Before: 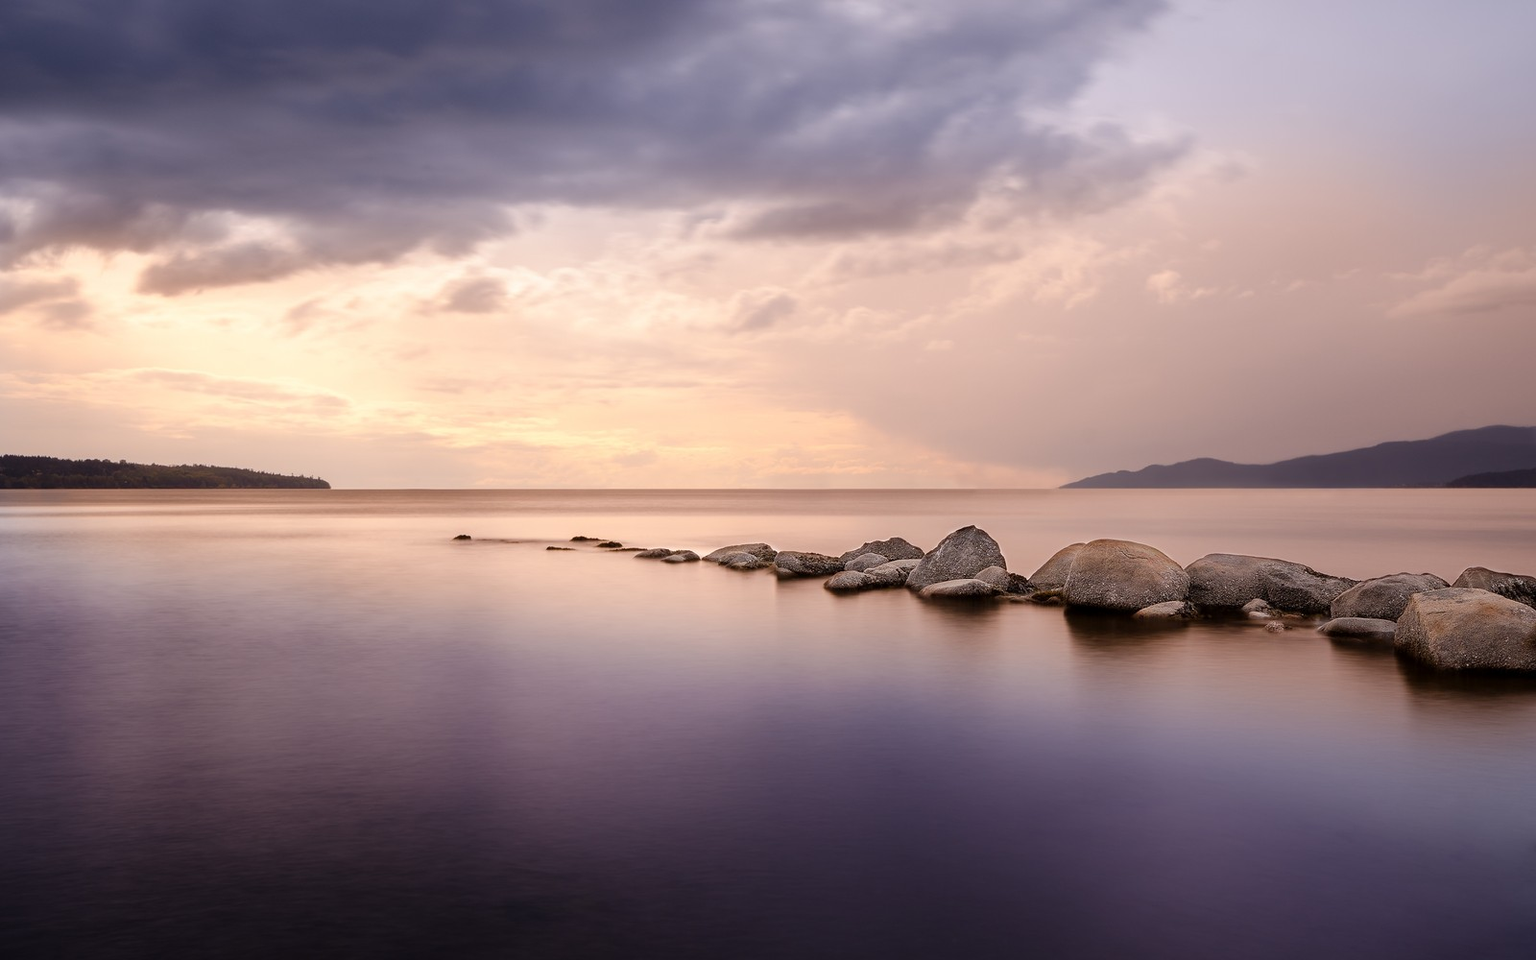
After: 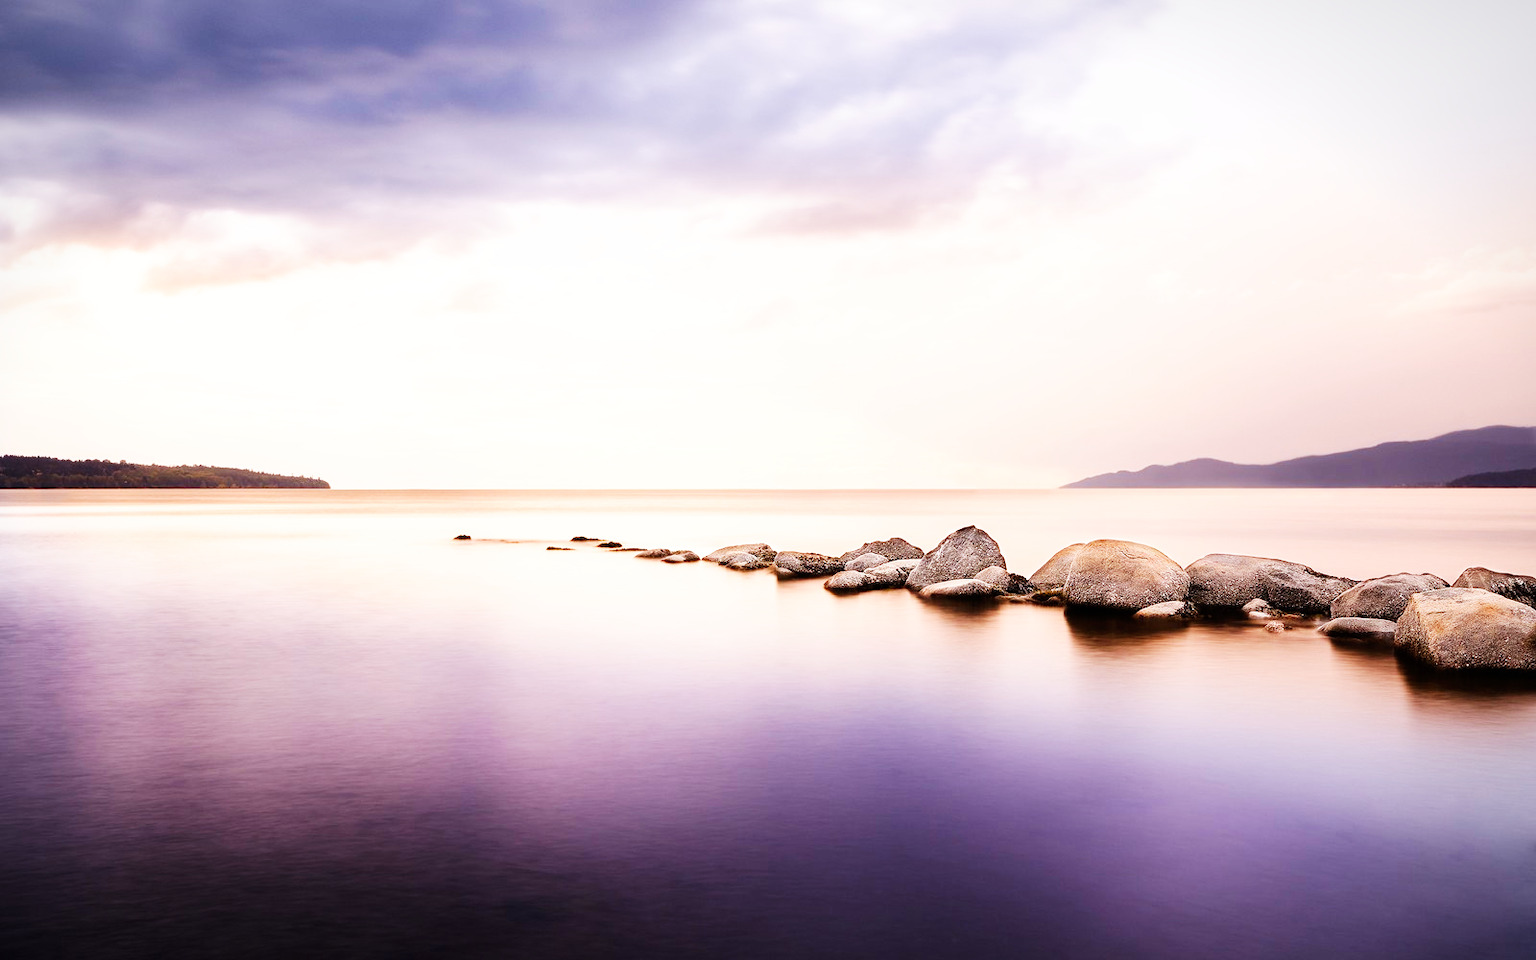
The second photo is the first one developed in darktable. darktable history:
vignetting: fall-off start 97.78%, fall-off radius 99.25%, width/height ratio 1.371
base curve: curves: ch0 [(0, 0) (0.007, 0.004) (0.027, 0.03) (0.046, 0.07) (0.207, 0.54) (0.442, 0.872) (0.673, 0.972) (1, 1)], preserve colors none
exposure: exposure 0.377 EV, compensate highlight preservation false
